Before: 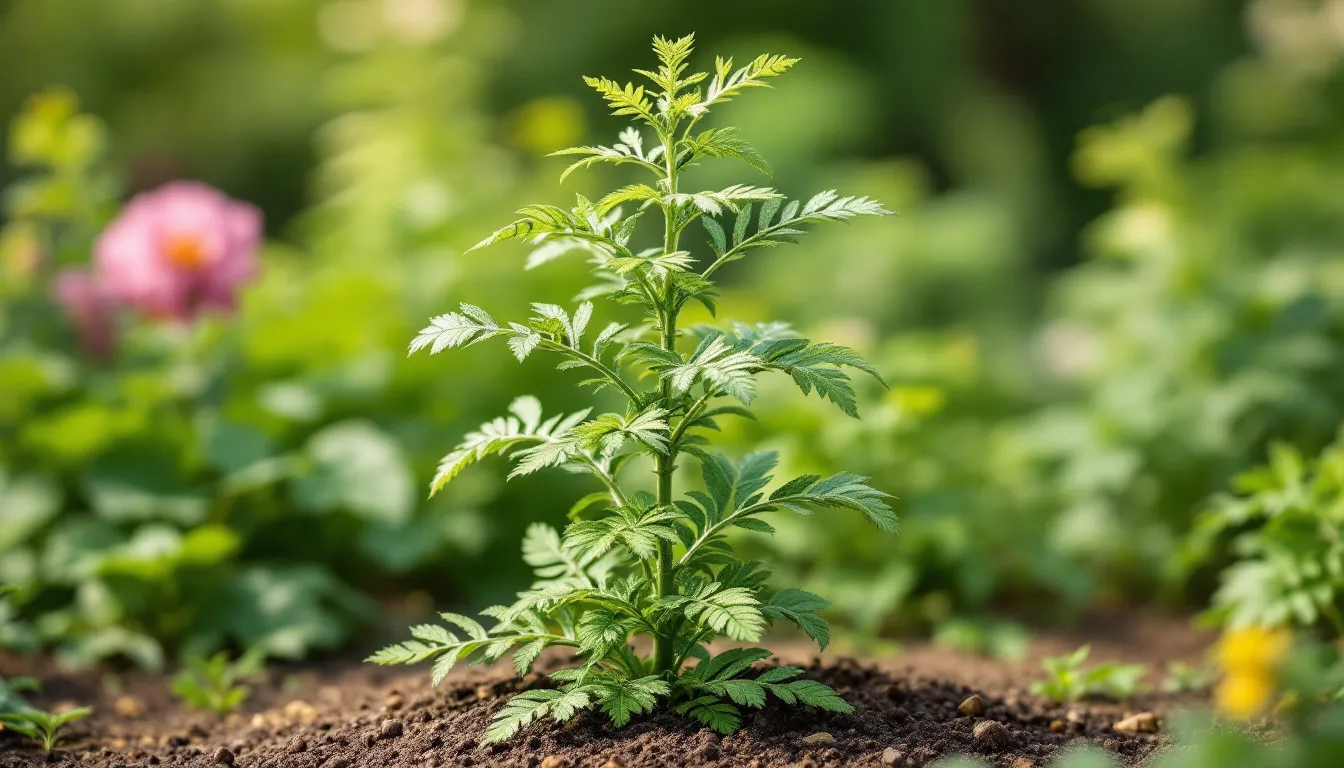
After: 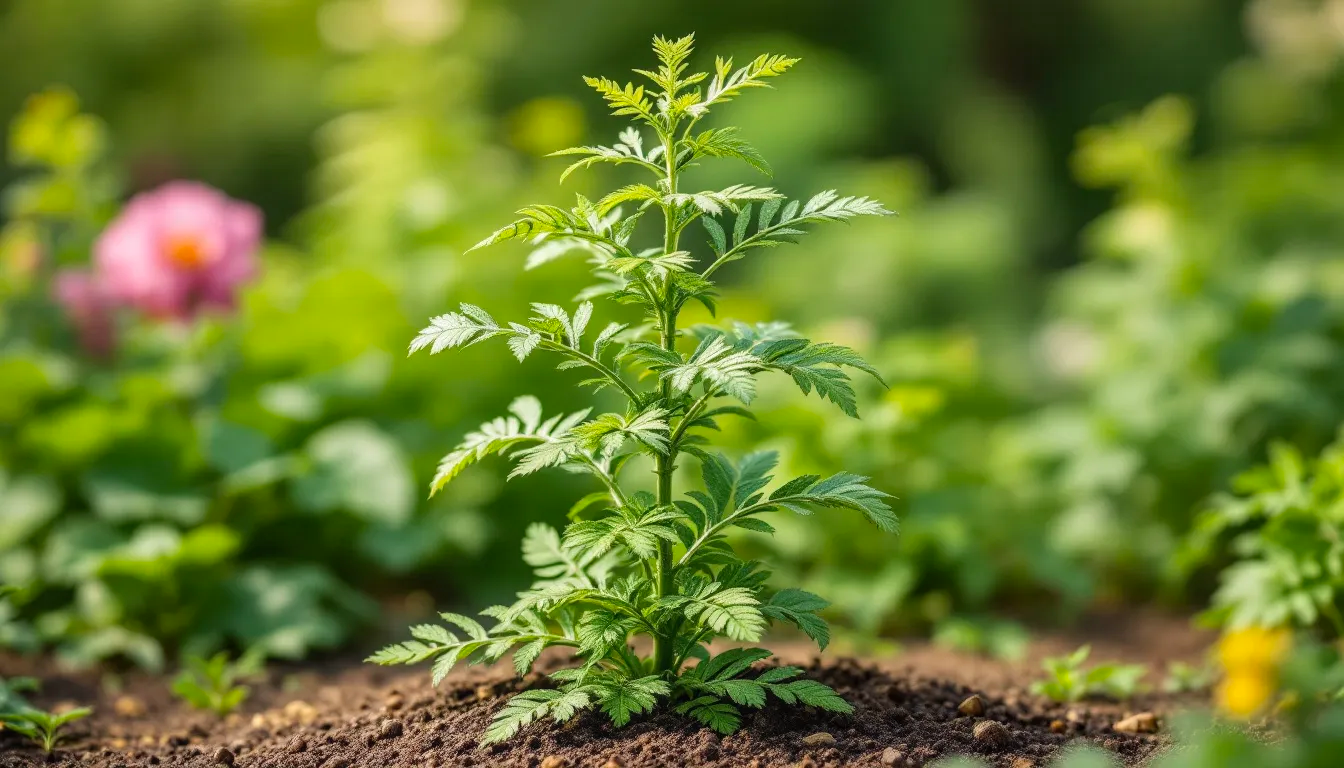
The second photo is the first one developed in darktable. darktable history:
contrast brightness saturation: saturation 0.13
local contrast: detail 110%
